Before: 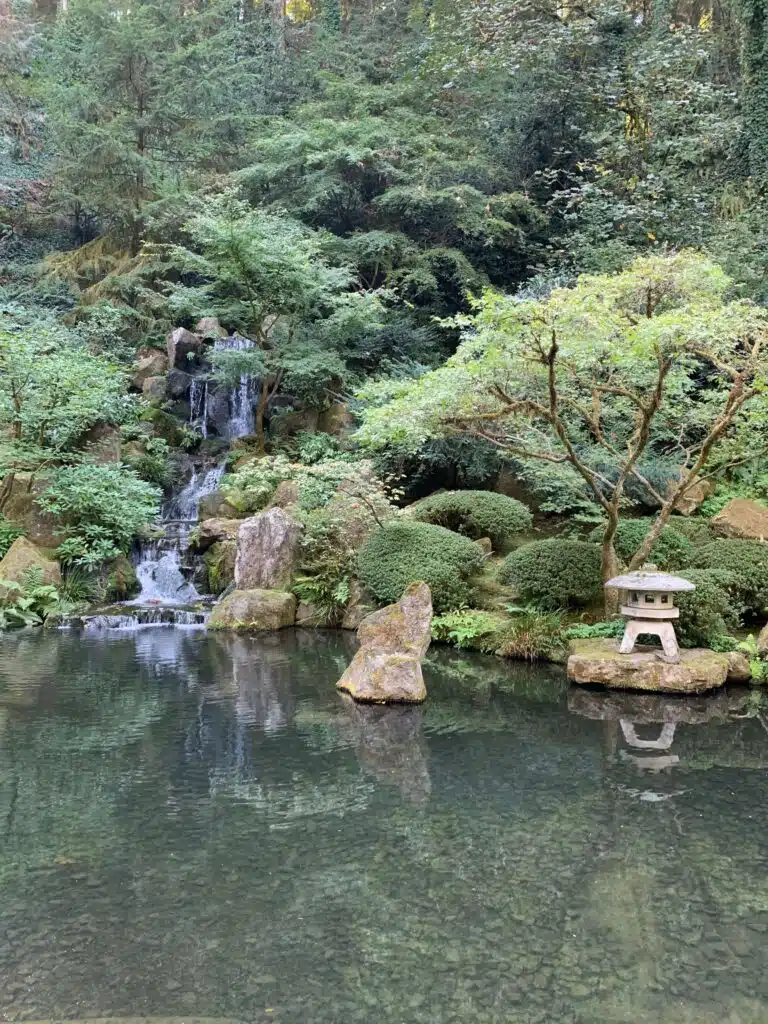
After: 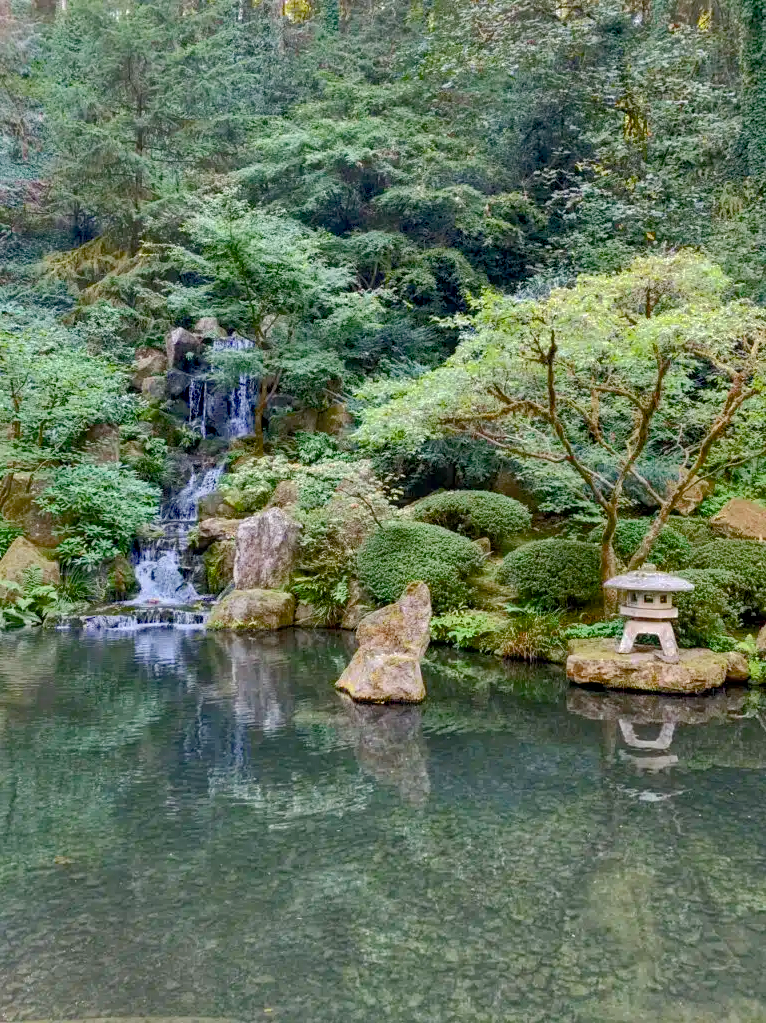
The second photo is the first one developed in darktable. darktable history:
local contrast: on, module defaults
shadows and highlights: shadows 60.28, highlights -59.83
crop and rotate: left 0.17%, bottom 0.003%
color balance rgb: perceptual saturation grading › global saturation 0.018%, perceptual saturation grading › mid-tones 6.277%, perceptual saturation grading › shadows 71.669%, global vibrance 6.735%, saturation formula JzAzBz (2021)
